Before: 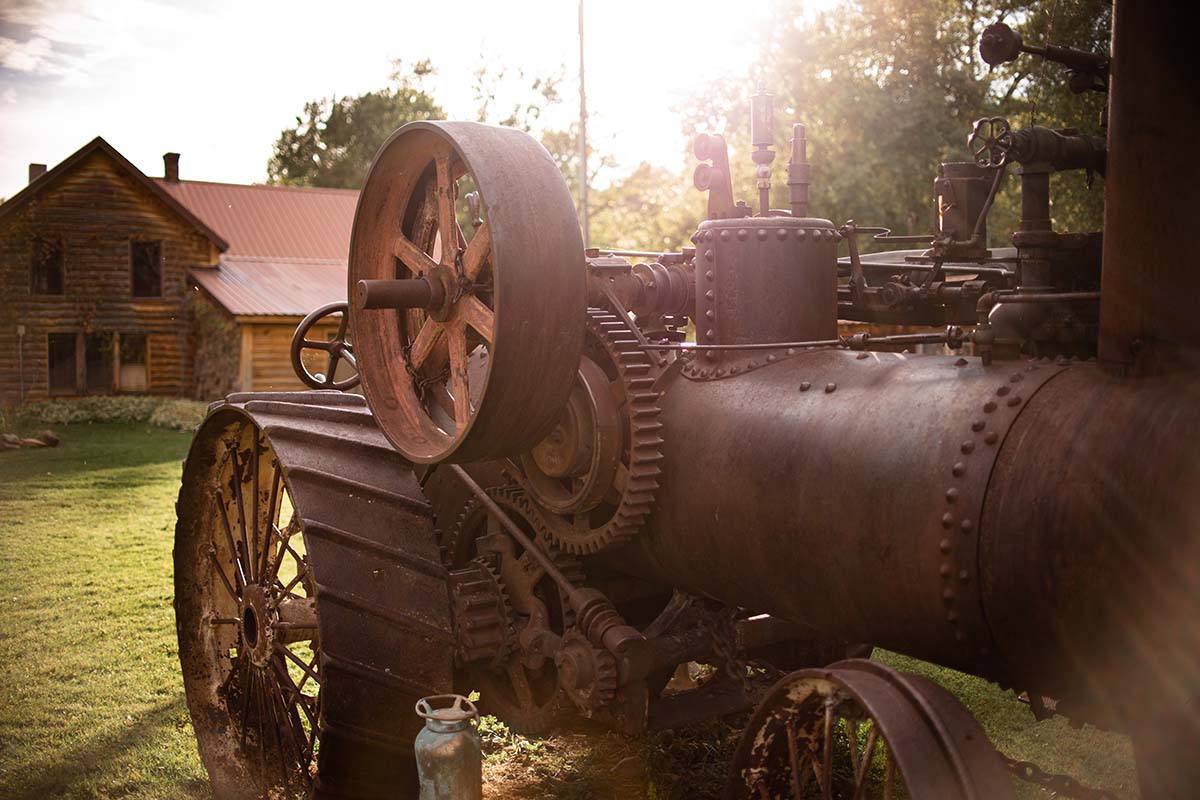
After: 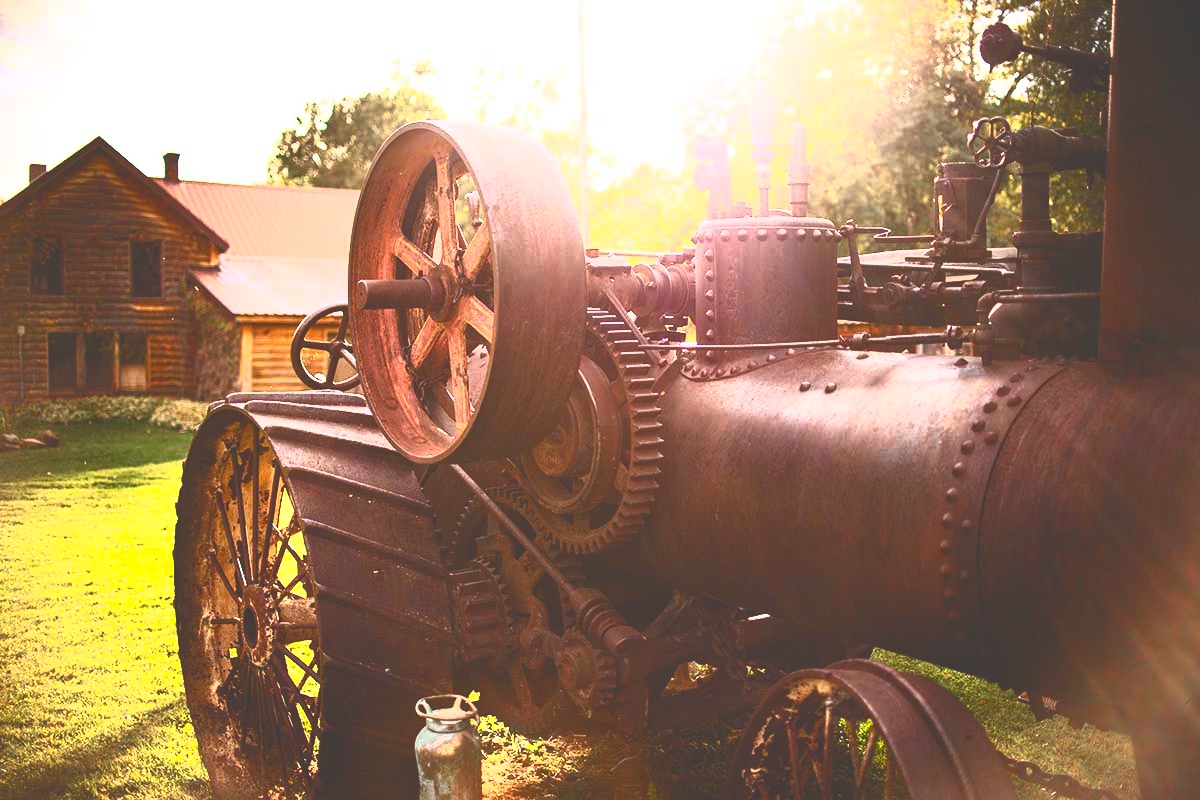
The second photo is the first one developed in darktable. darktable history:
contrast brightness saturation: contrast 1, brightness 1, saturation 1
exposure: black level correction -0.025, exposure -0.117 EV, compensate highlight preservation false
